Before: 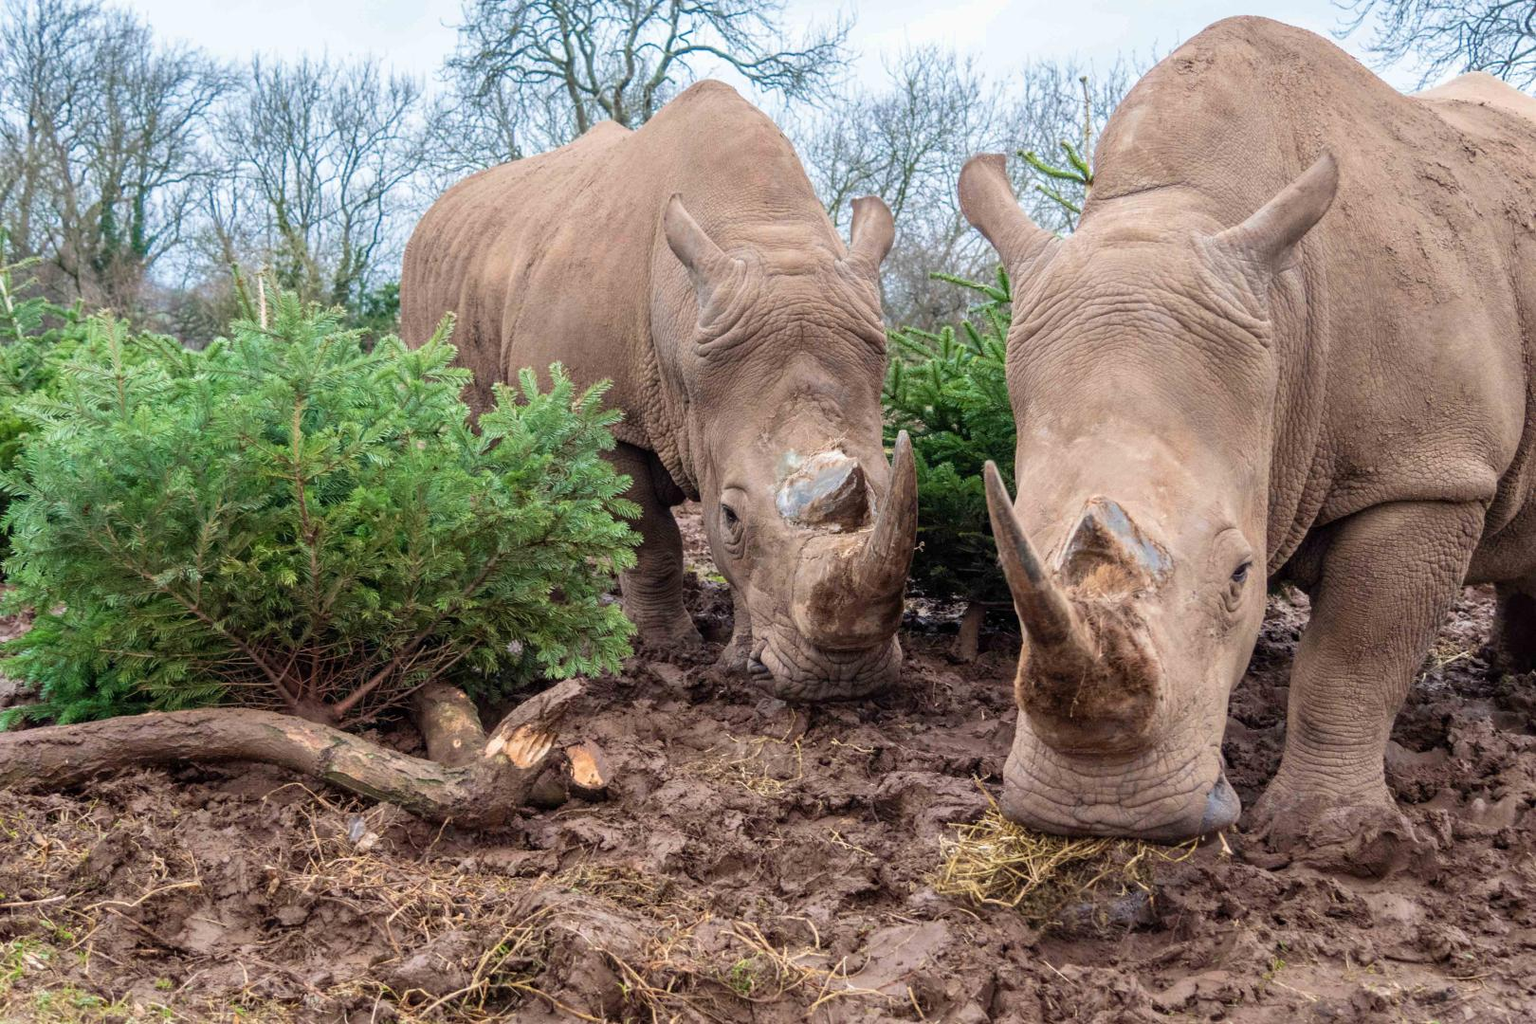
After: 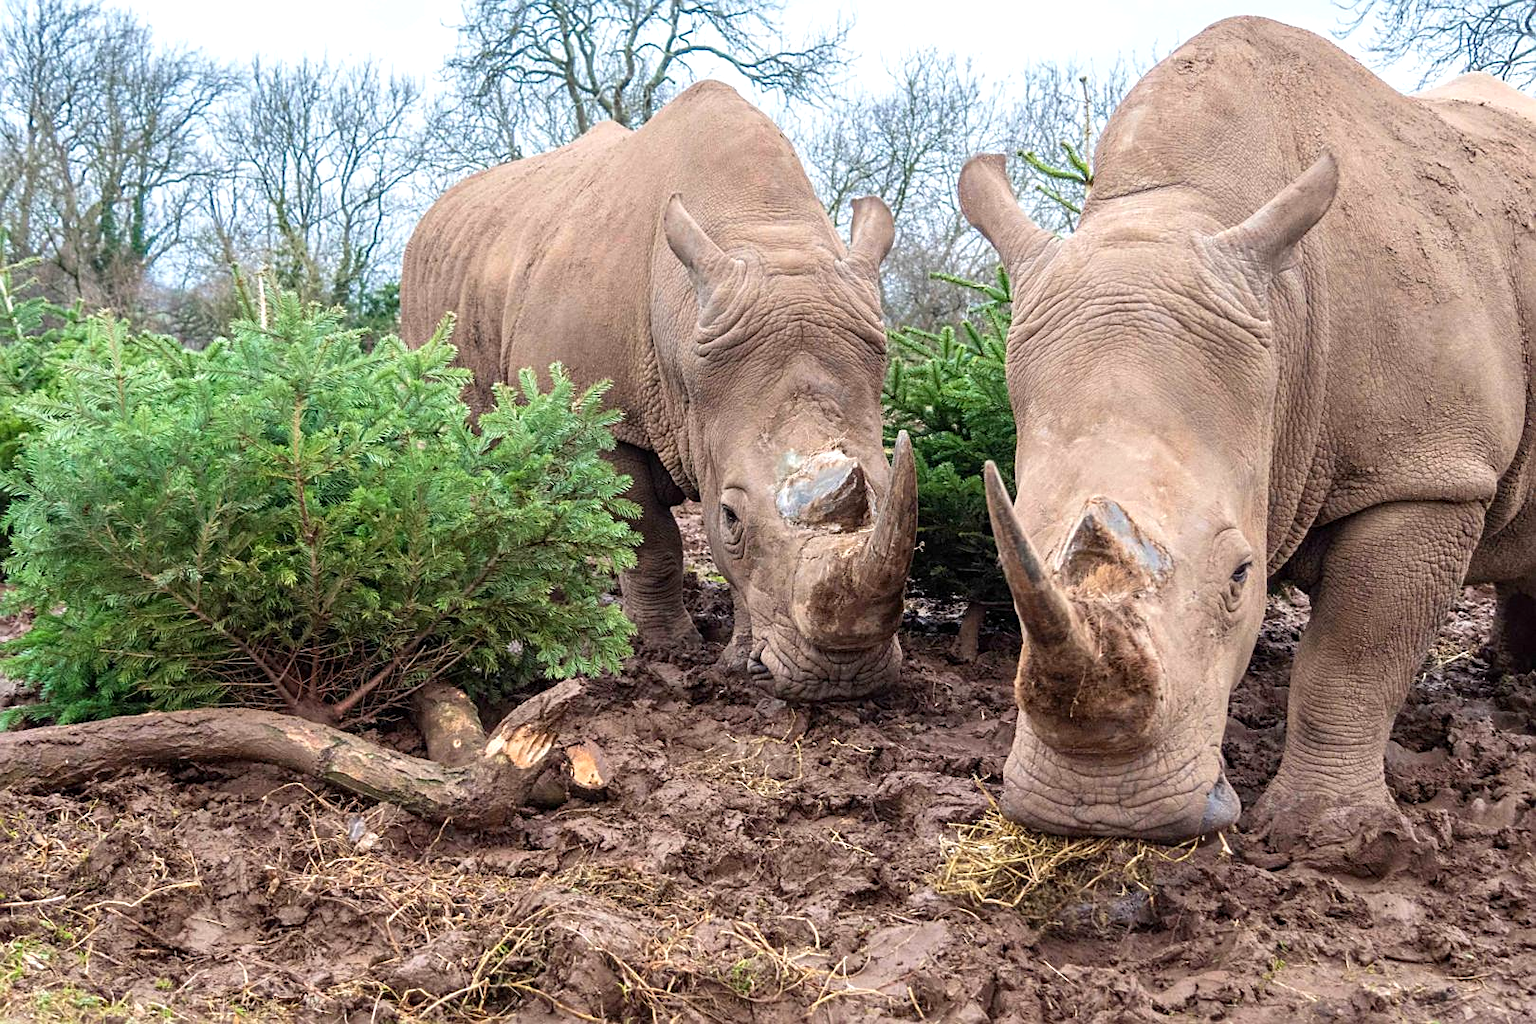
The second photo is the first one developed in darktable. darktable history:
sharpen: on, module defaults
exposure: exposure 0.3 EV, compensate highlight preservation false
